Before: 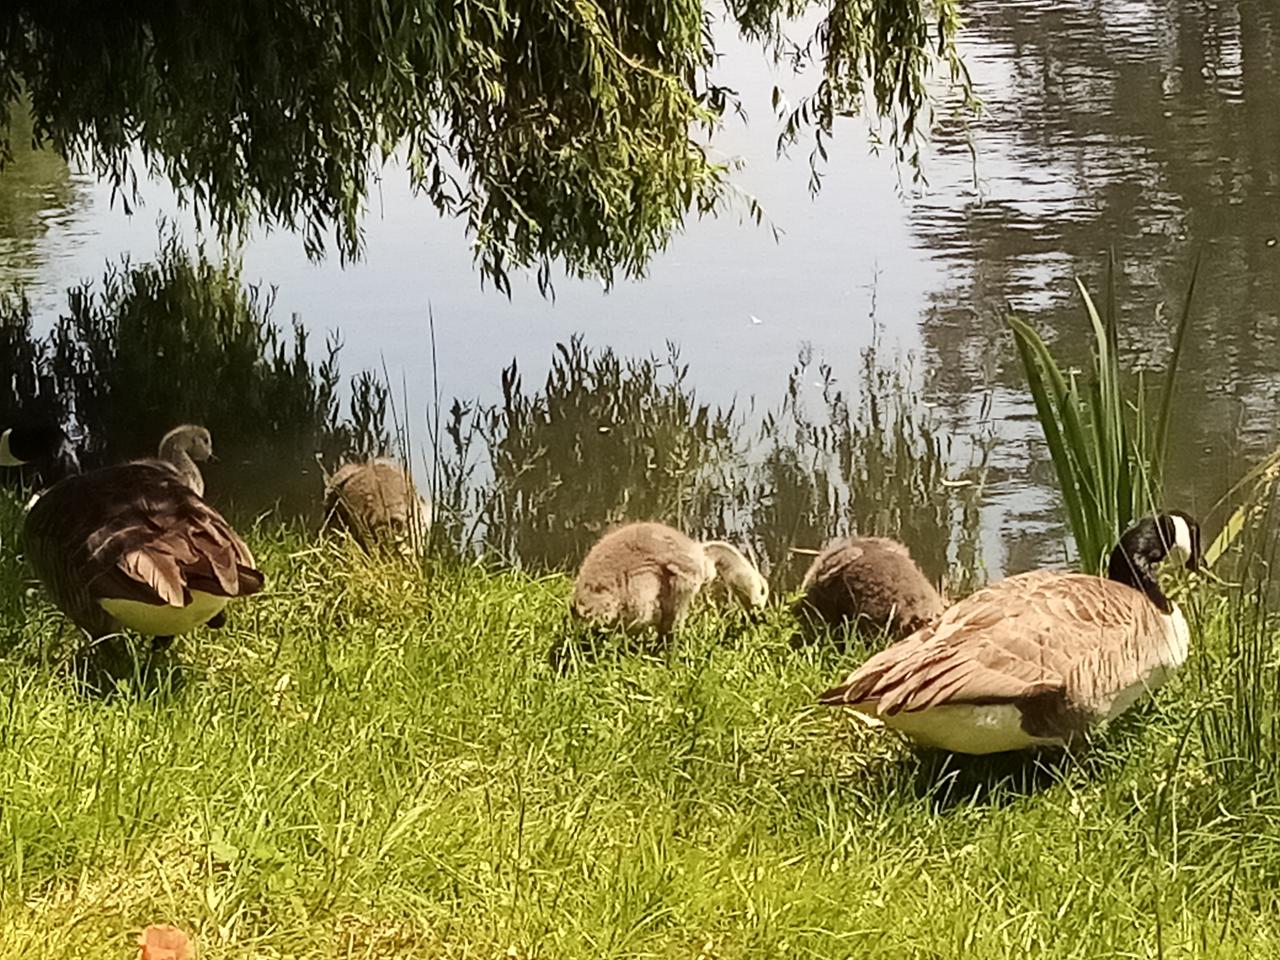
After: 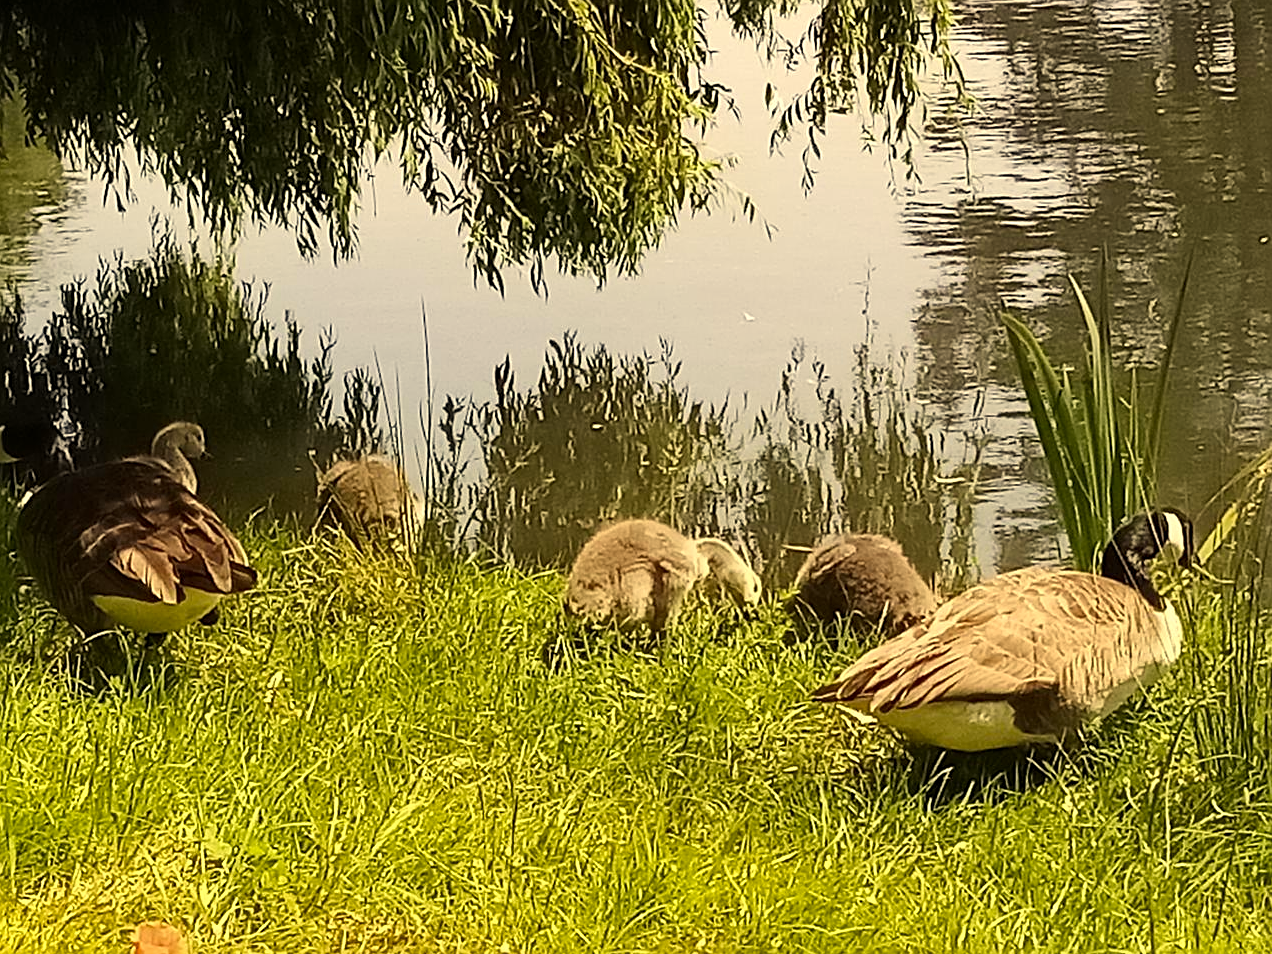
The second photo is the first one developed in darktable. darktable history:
tone equalizer: mask exposure compensation -0.504 EV
color correction: highlights a* 2.53, highlights b* 22.83
crop and rotate: left 0.598%, top 0.313%, bottom 0.299%
sharpen: on, module defaults
